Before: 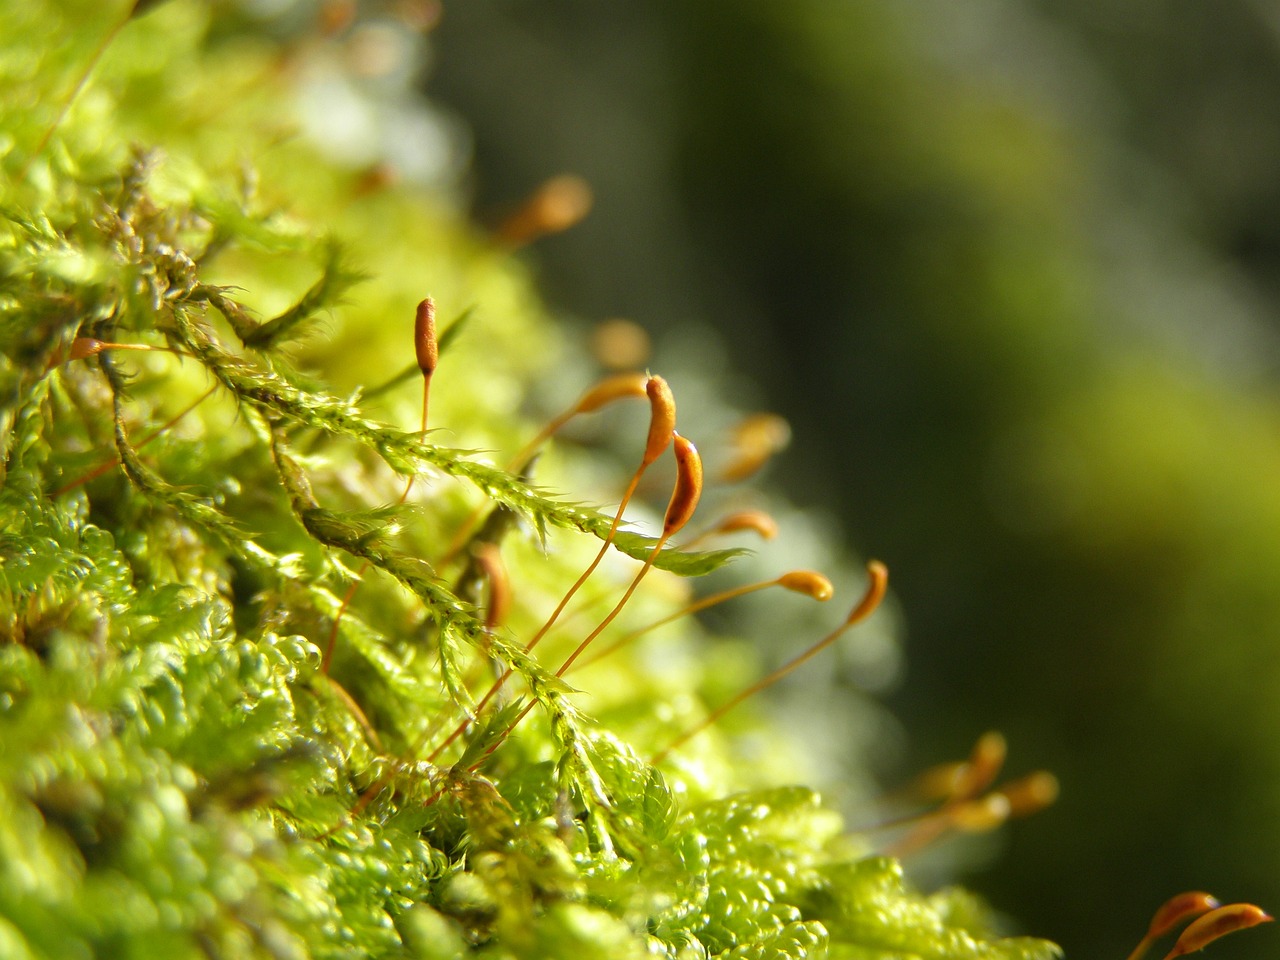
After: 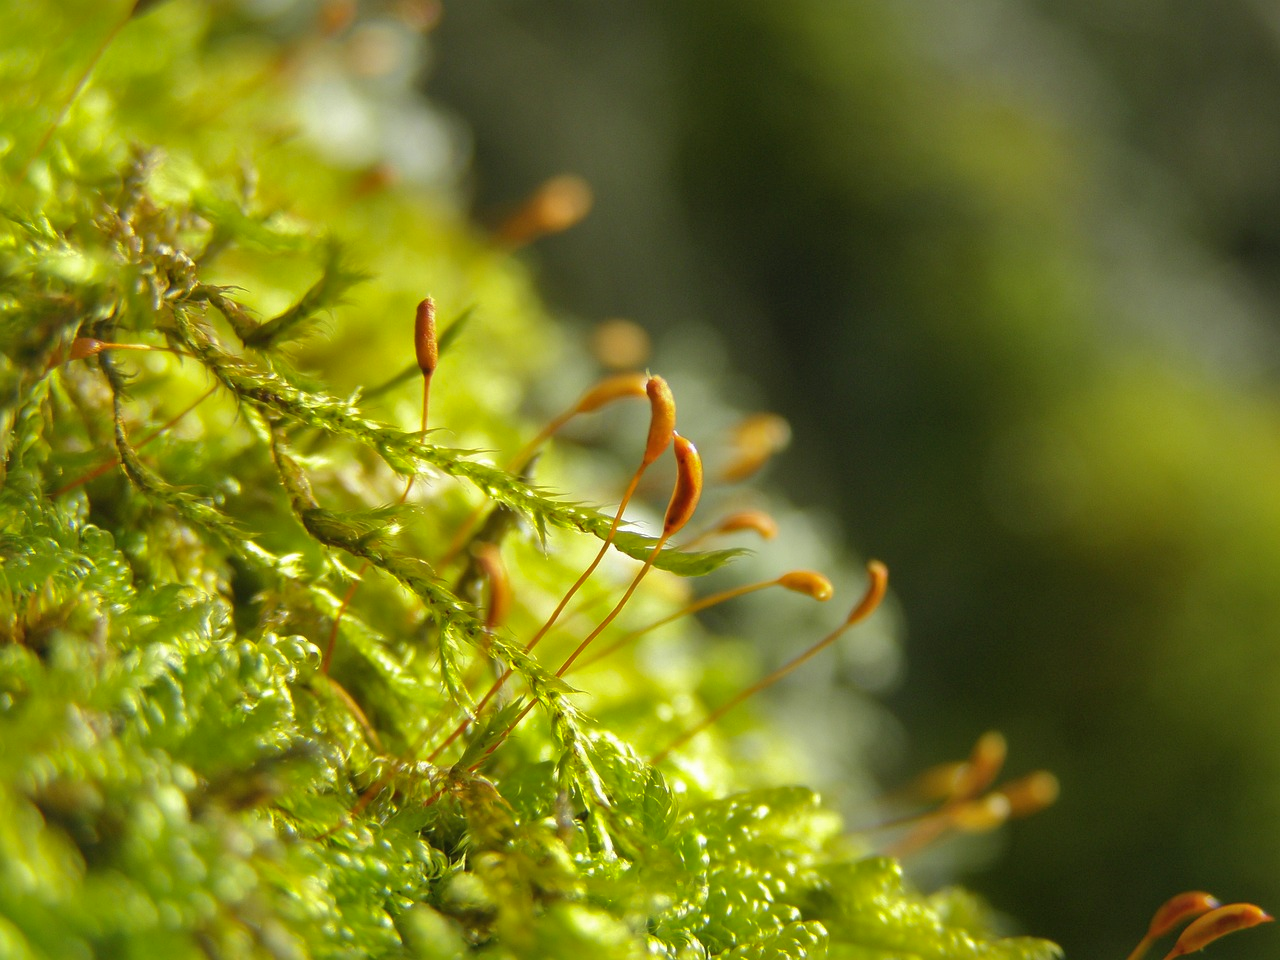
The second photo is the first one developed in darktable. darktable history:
shadows and highlights: shadows 40.19, highlights -59.81
